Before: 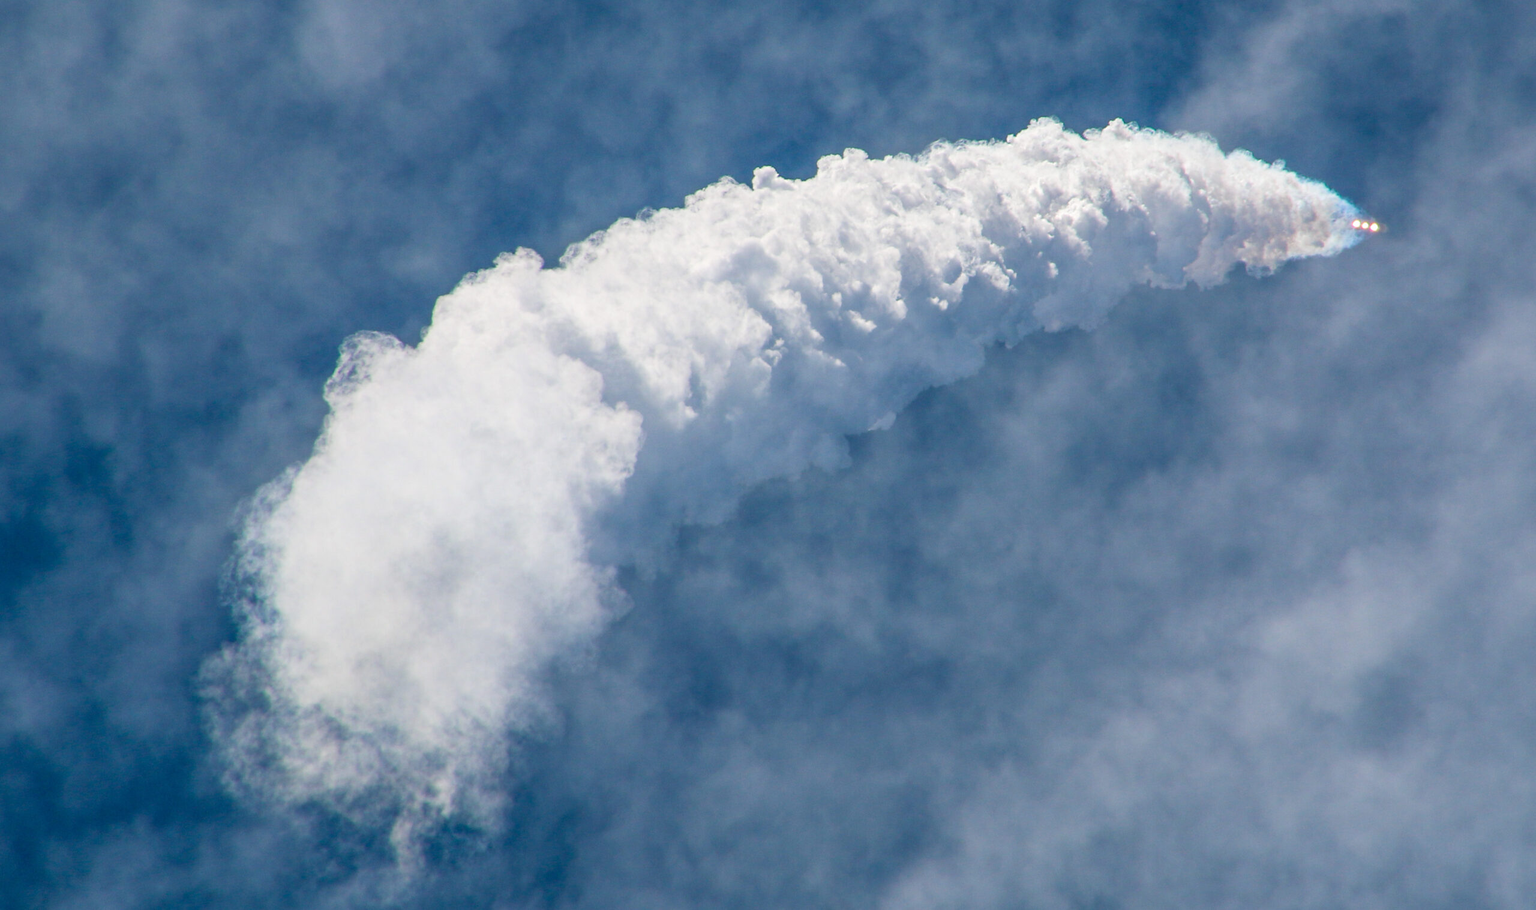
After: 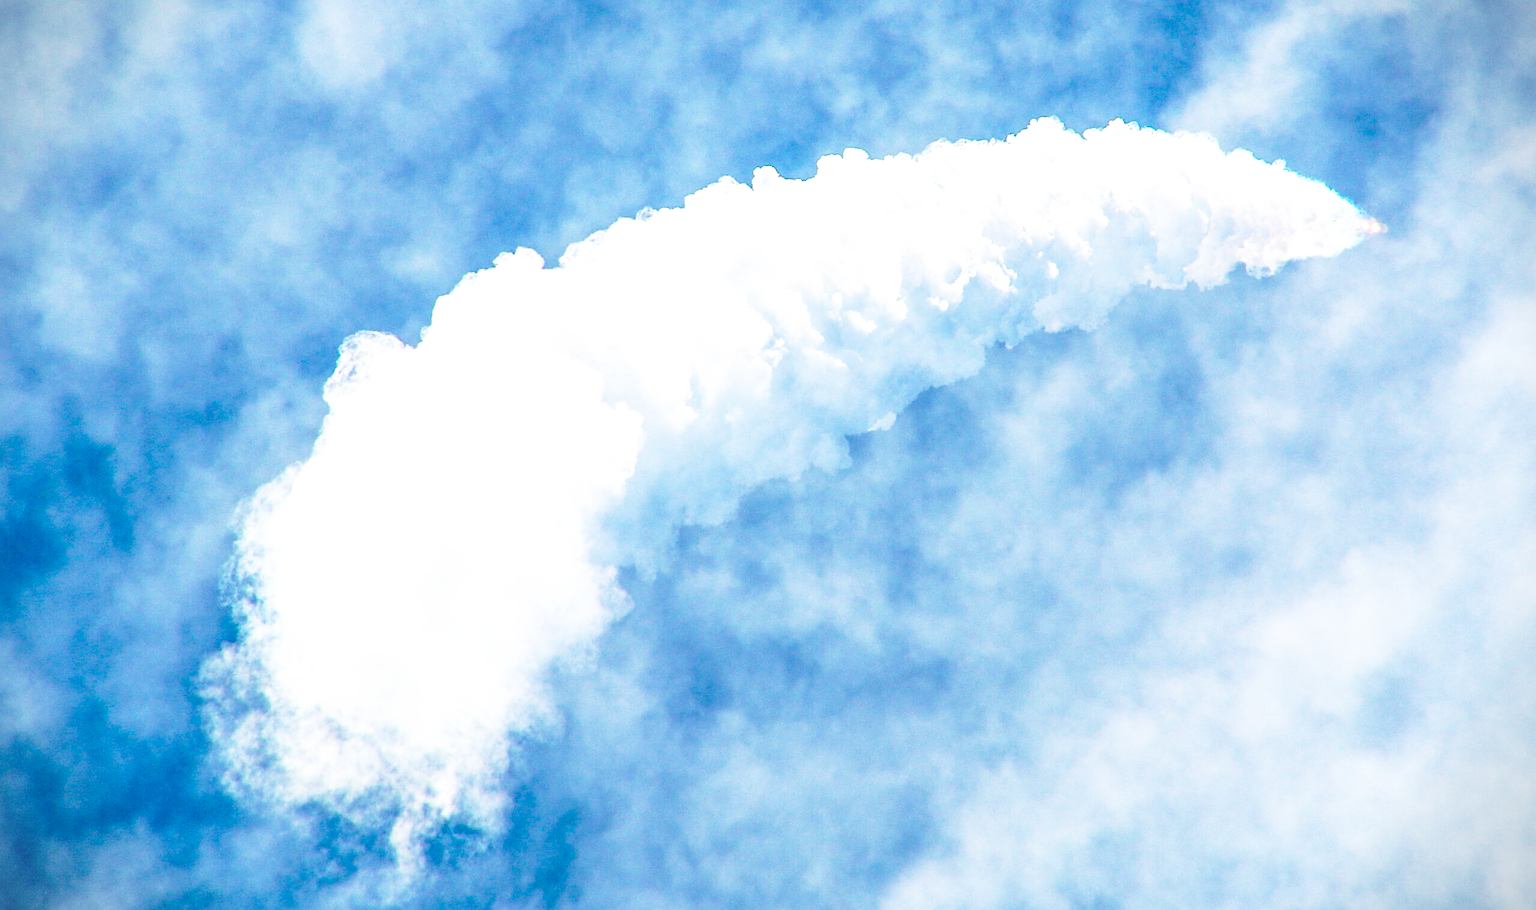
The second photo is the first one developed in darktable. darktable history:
base curve: curves: ch0 [(0, 0) (0.026, 0.03) (0.109, 0.232) (0.351, 0.748) (0.669, 0.968) (1, 1)], preserve colors none
sharpen: on, module defaults
exposure: black level correction 0, exposure 0.699 EV, compensate highlight preservation false
vignetting: fall-off start 97.24%, width/height ratio 1.182
